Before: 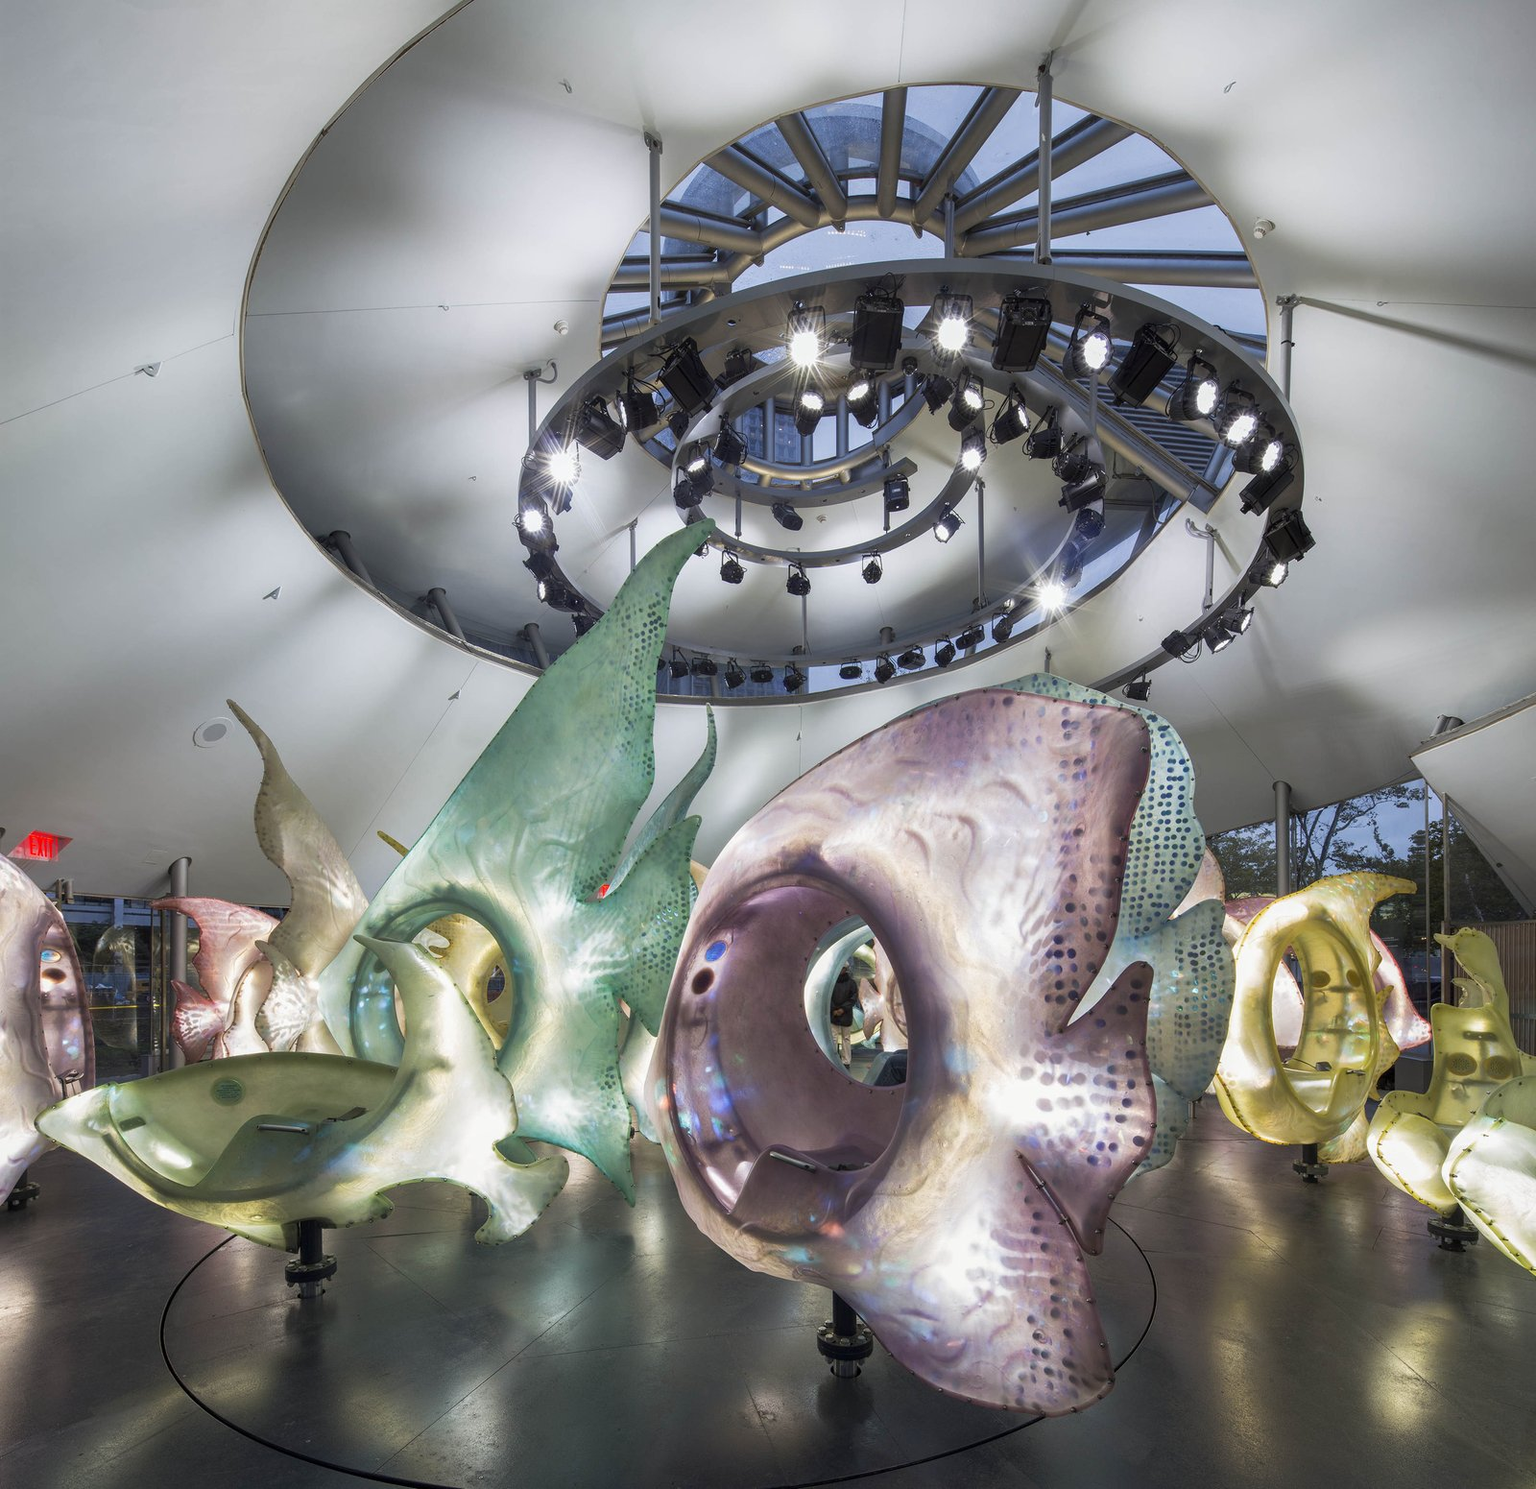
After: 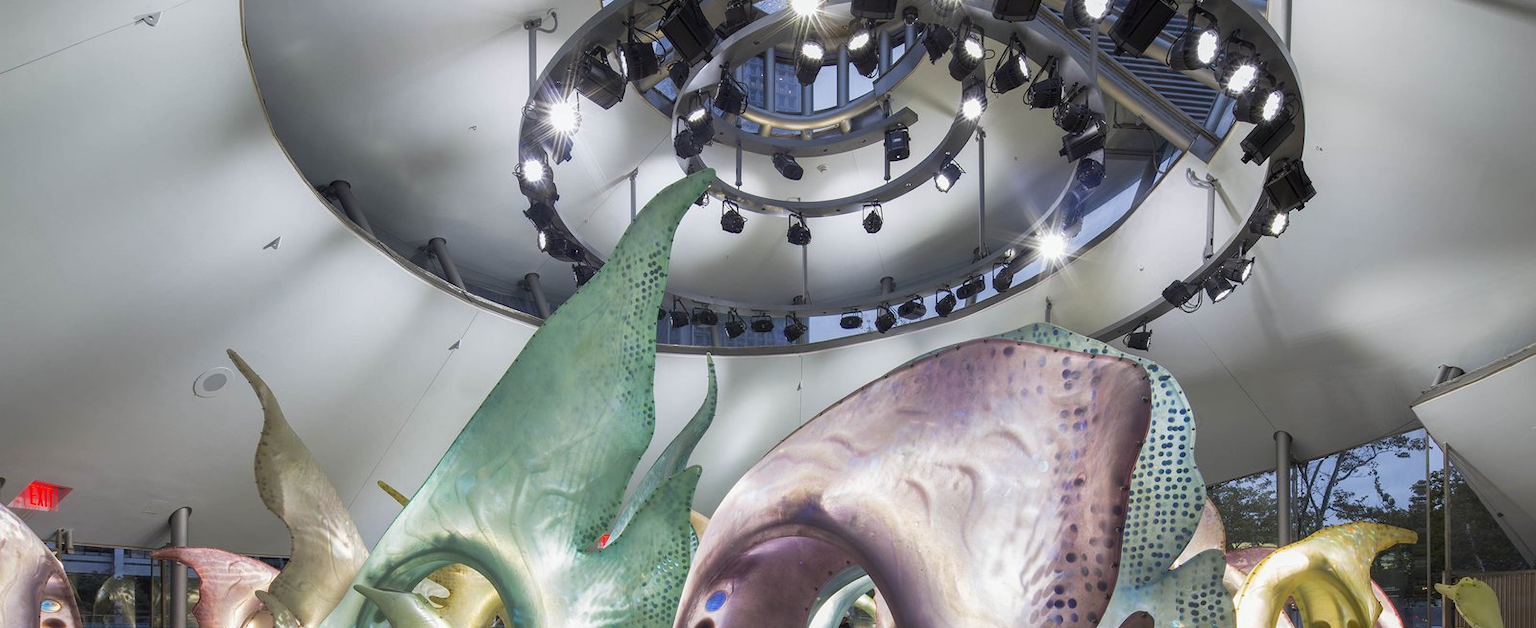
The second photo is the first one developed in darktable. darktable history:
crop and rotate: top 23.543%, bottom 34.239%
